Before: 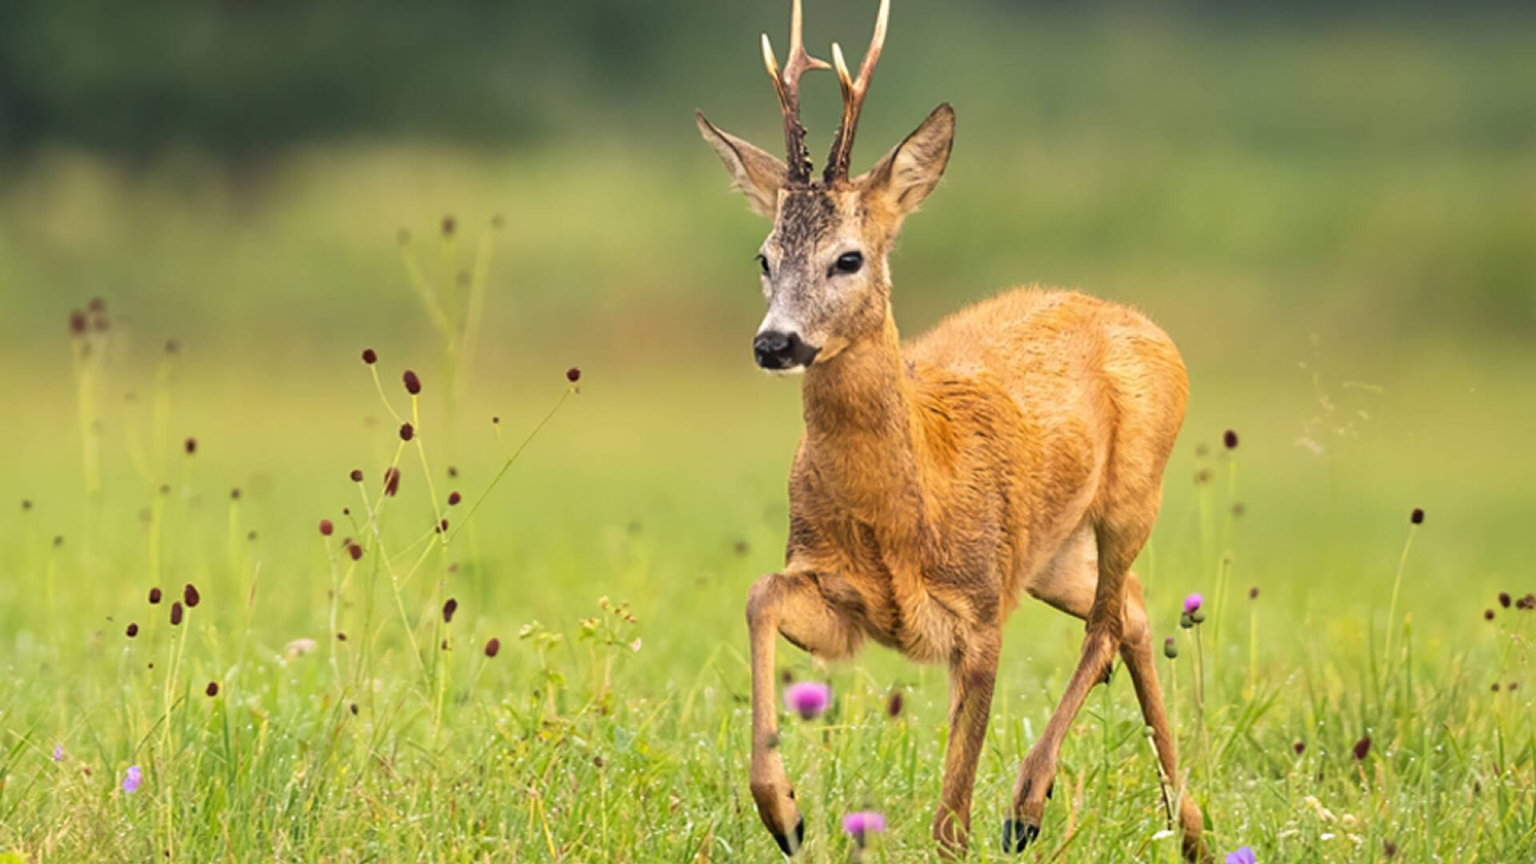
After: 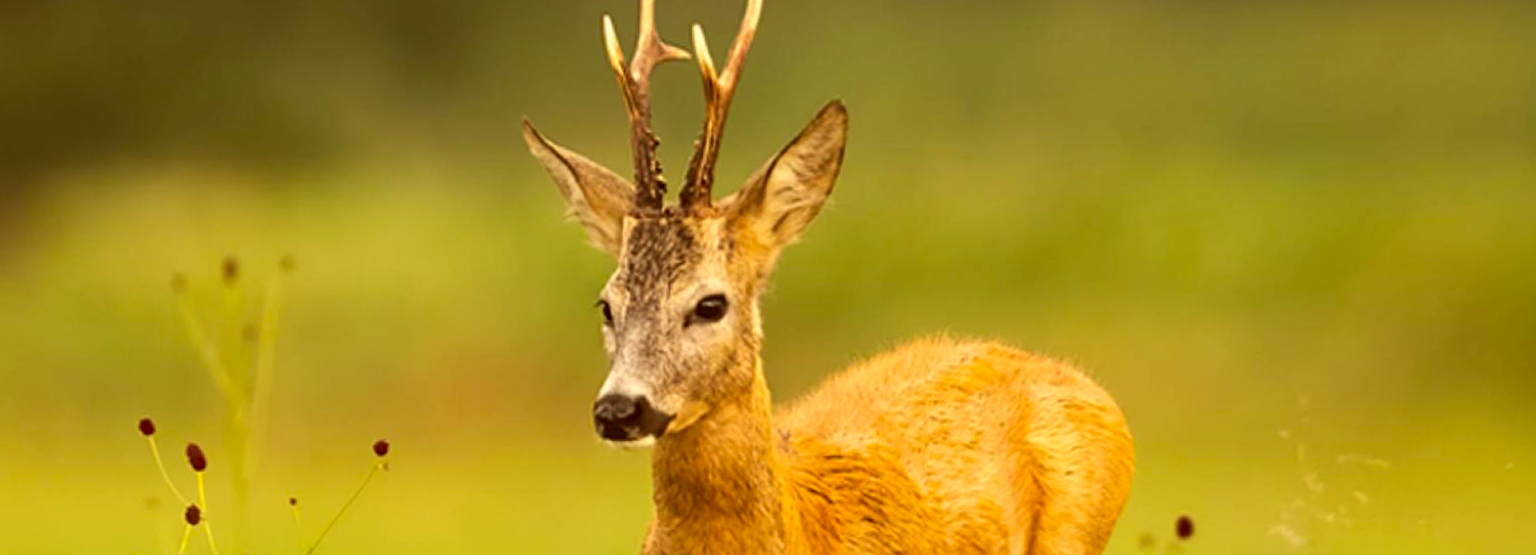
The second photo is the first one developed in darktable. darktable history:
rotate and perspective: rotation 0.062°, lens shift (vertical) 0.115, lens shift (horizontal) -0.133, crop left 0.047, crop right 0.94, crop top 0.061, crop bottom 0.94
crop and rotate: left 11.812%, bottom 42.776%
color correction: highlights a* 1.12, highlights b* 24.26, shadows a* 15.58, shadows b* 24.26
